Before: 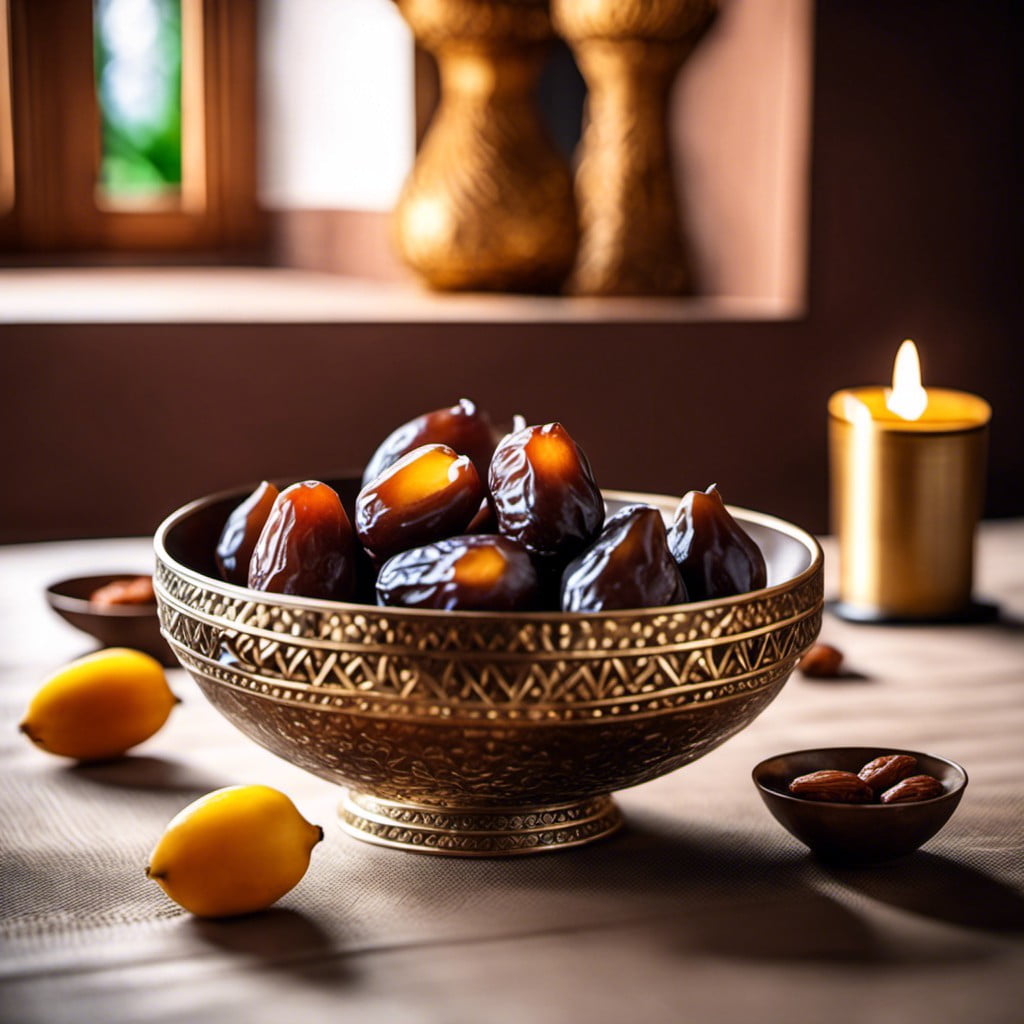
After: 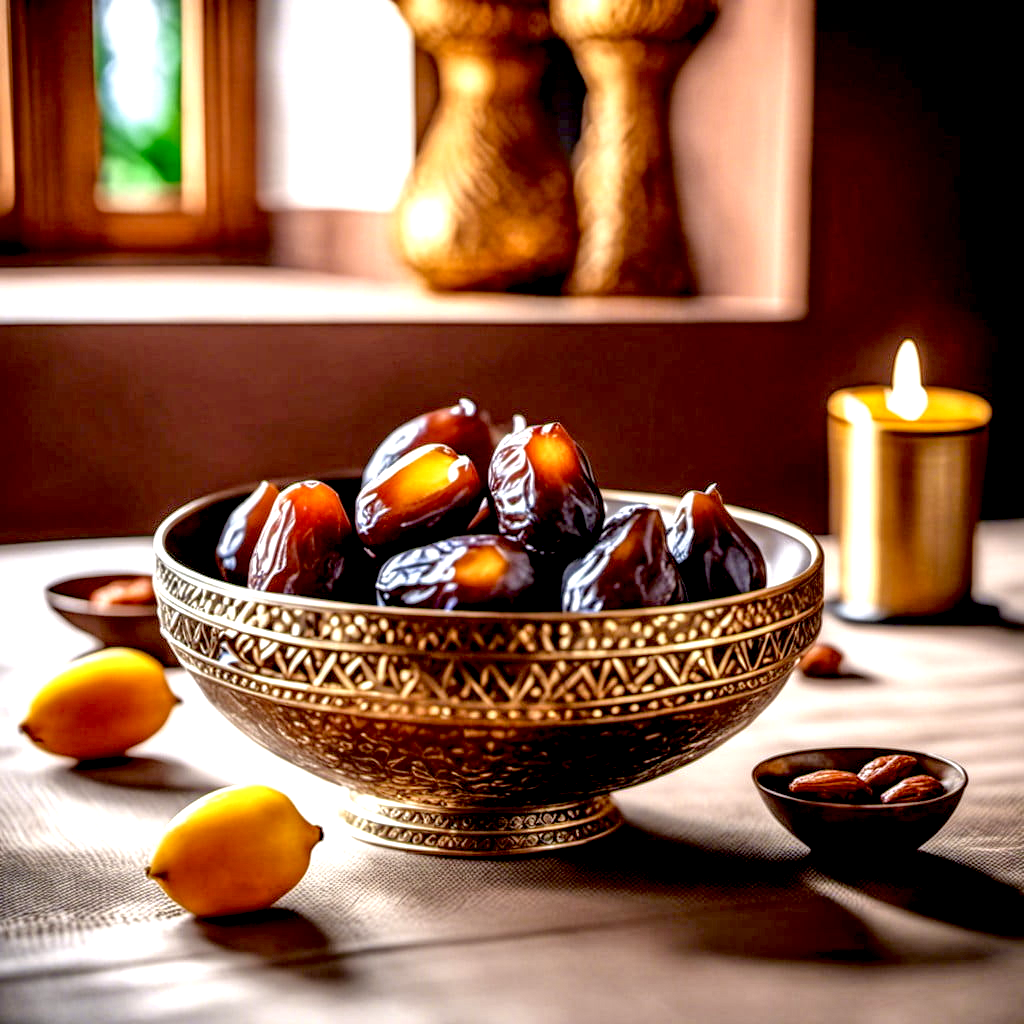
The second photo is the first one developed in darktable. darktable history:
exposure: black level correction 0.009, exposure 1.425 EV, compensate highlight preservation false
local contrast: highlights 60%, shadows 60%, detail 160%
tone equalizer: -8 EV -0.002 EV, -7 EV 0.005 EV, -6 EV -0.008 EV, -5 EV 0.007 EV, -4 EV -0.042 EV, -3 EV -0.233 EV, -2 EV -0.662 EV, -1 EV -0.983 EV, +0 EV -0.969 EV, smoothing diameter 2%, edges refinement/feathering 20, mask exposure compensation -1.57 EV, filter diffusion 5
